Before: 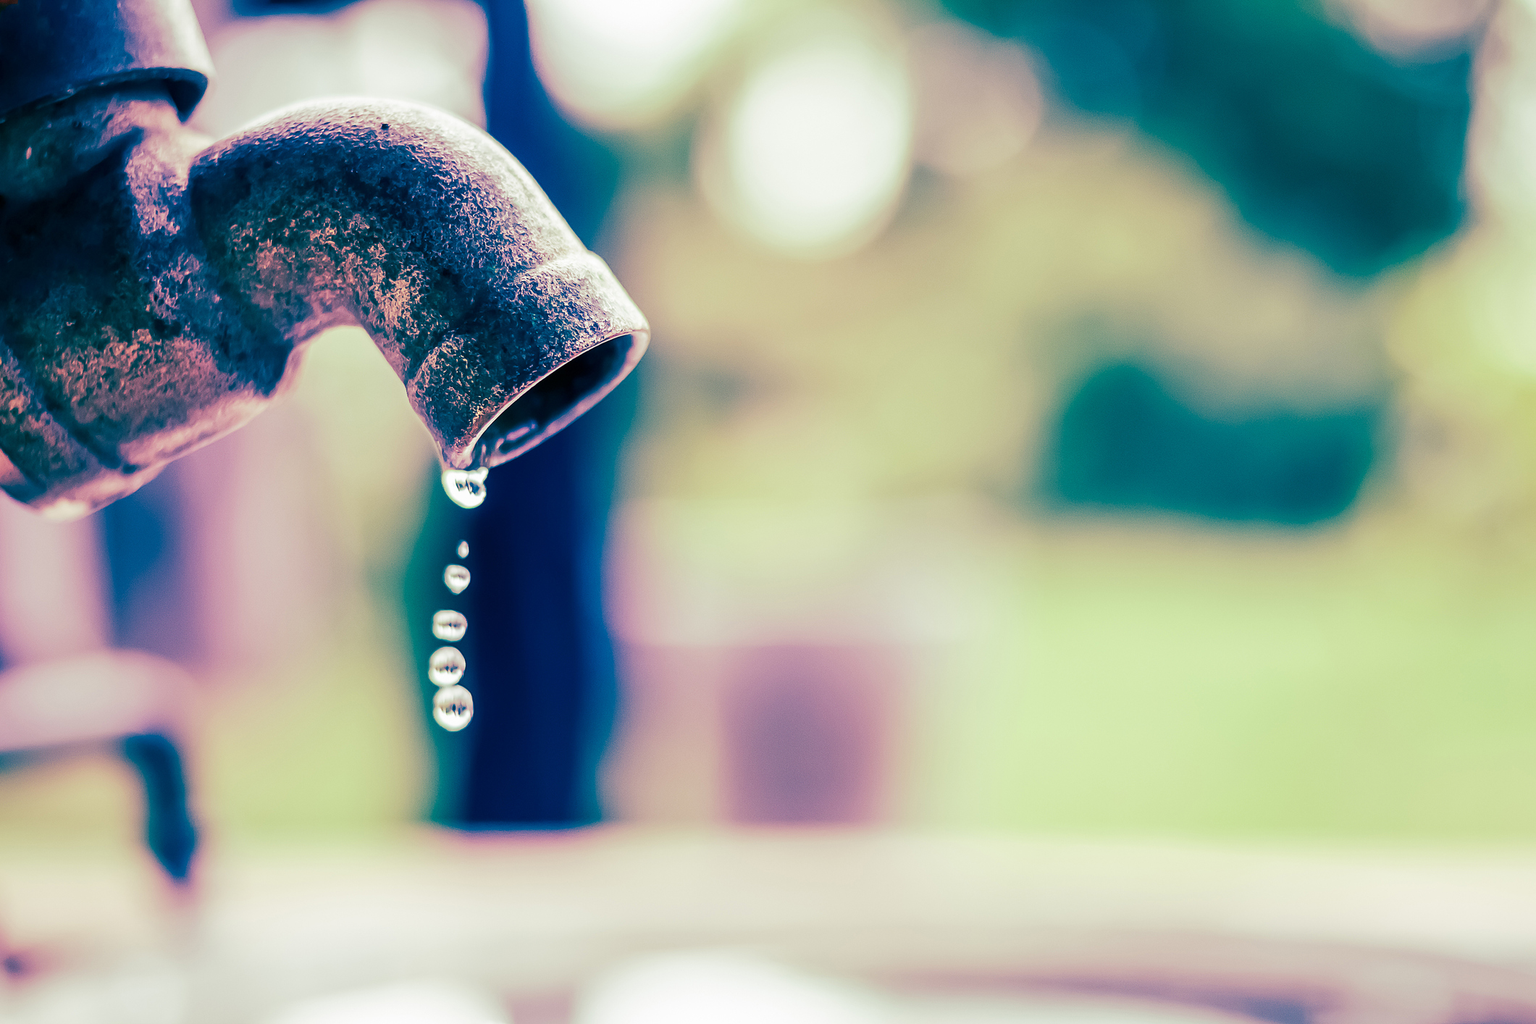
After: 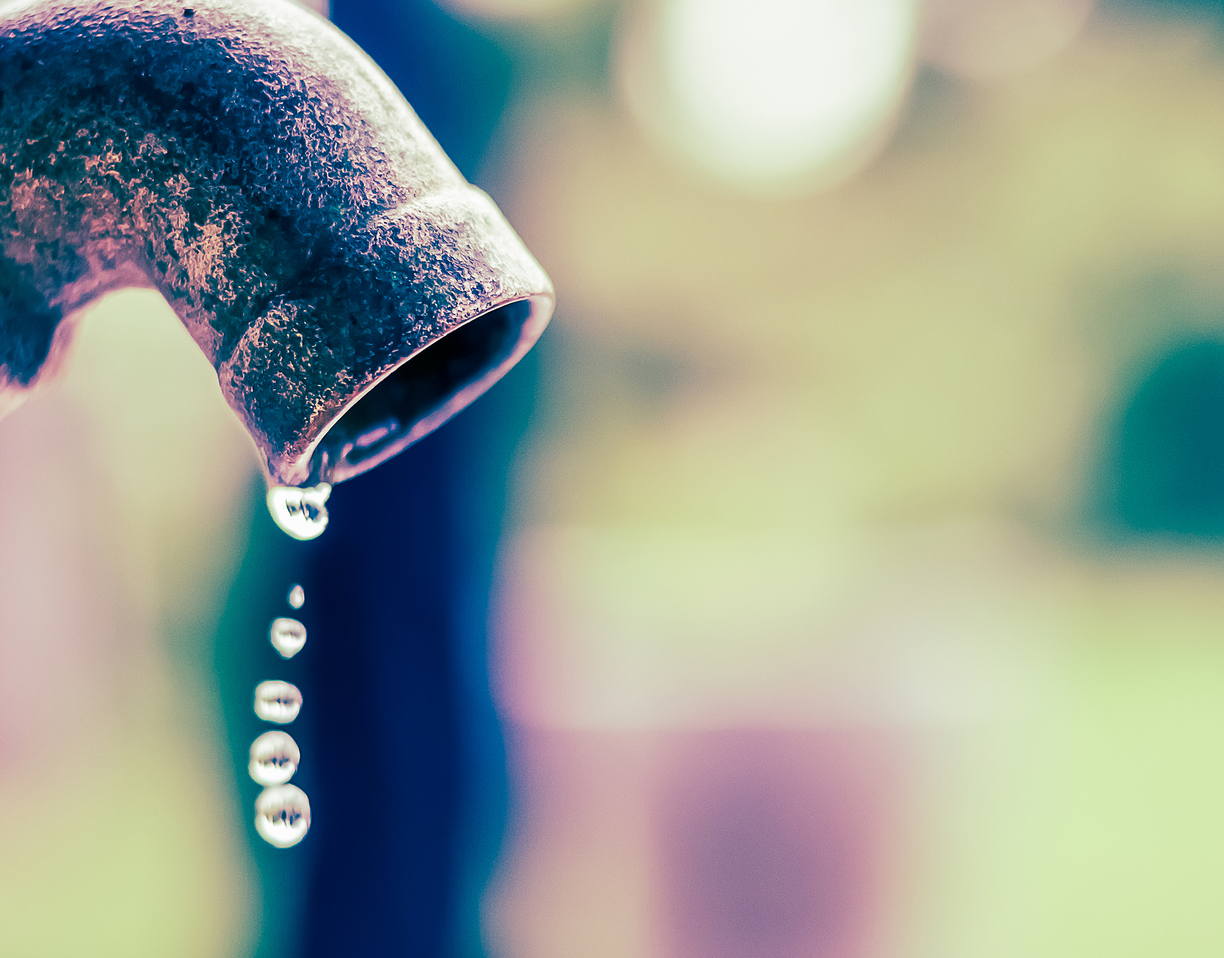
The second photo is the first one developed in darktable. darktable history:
crop: left 16.202%, top 11.506%, right 26.072%, bottom 20.725%
